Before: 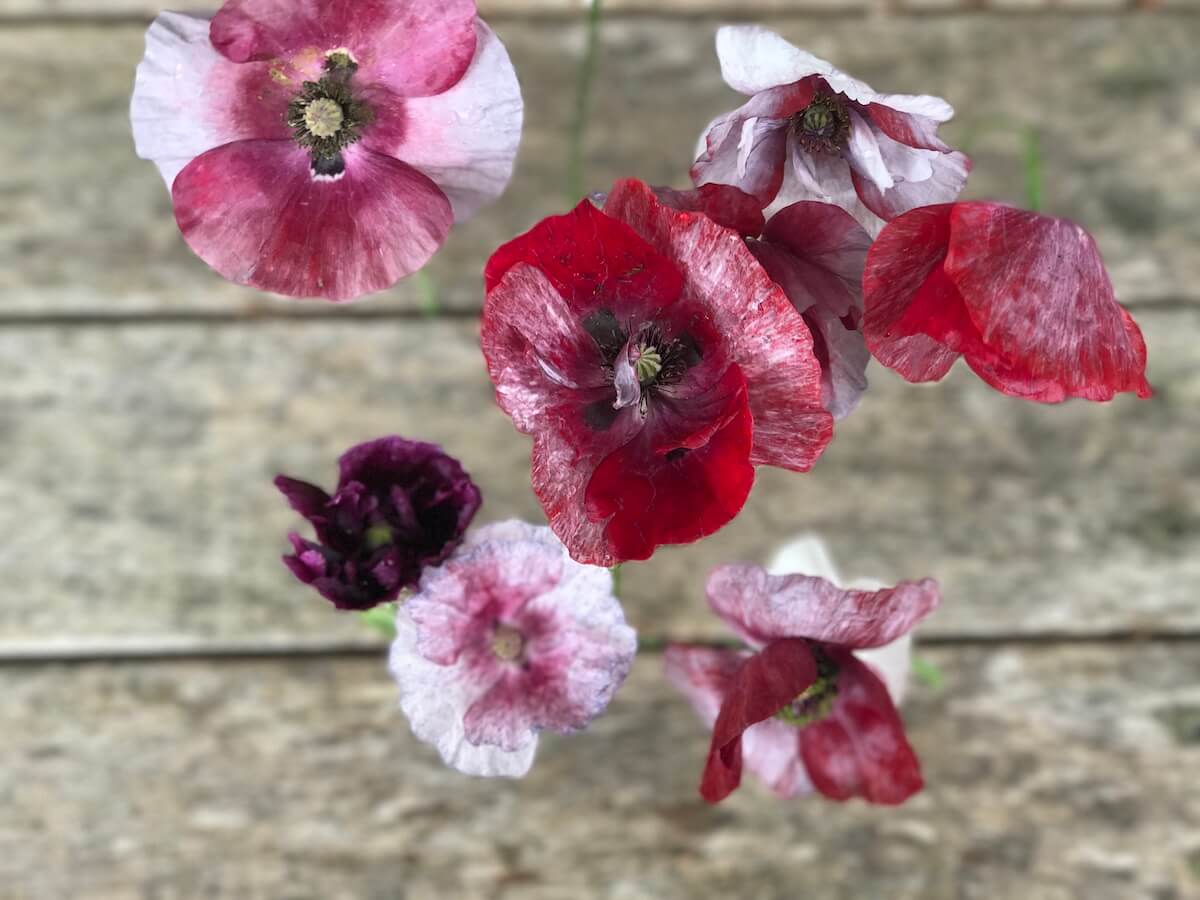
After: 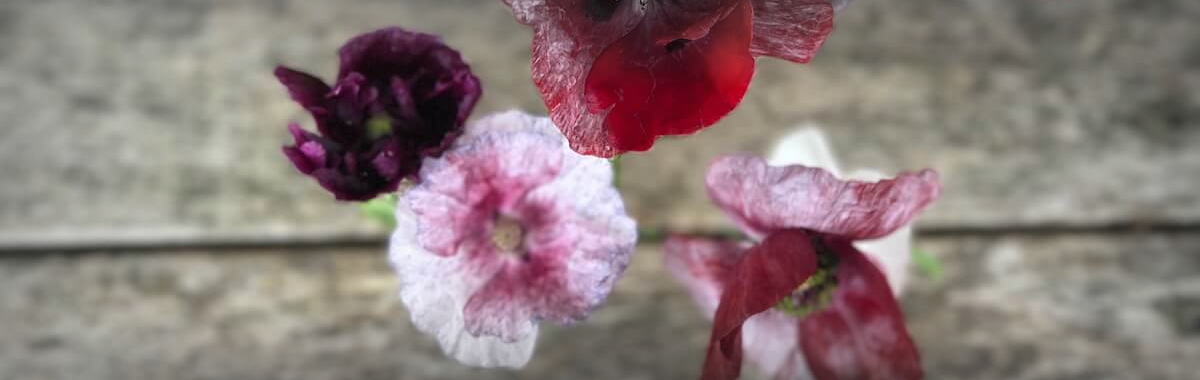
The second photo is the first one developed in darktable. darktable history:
crop: top 45.532%, bottom 12.209%
tone equalizer: on, module defaults
vignetting: fall-off start 53.78%, brightness -0.513, saturation -0.521, automatic ratio true, width/height ratio 1.314, shape 0.211
exposure: black level correction 0, exposure 0 EV, compensate highlight preservation false
